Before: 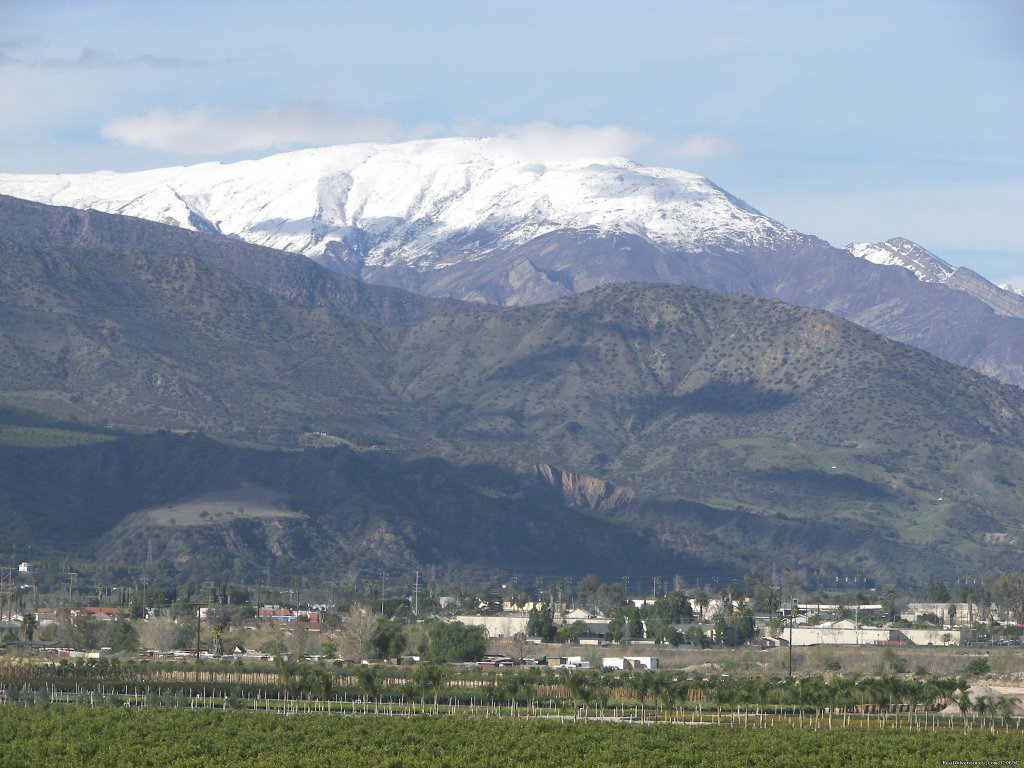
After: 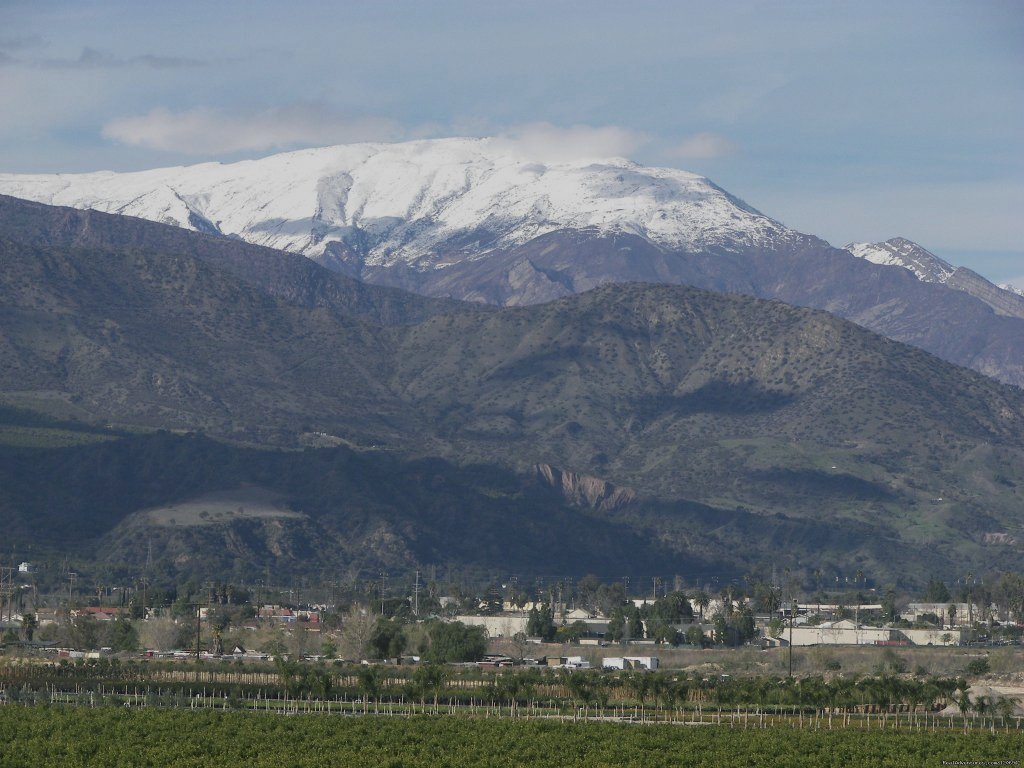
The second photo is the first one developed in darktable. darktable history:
exposure: black level correction 0, exposure -0.711 EV, compensate highlight preservation false
local contrast: highlights 101%, shadows 98%, detail 119%, midtone range 0.2
